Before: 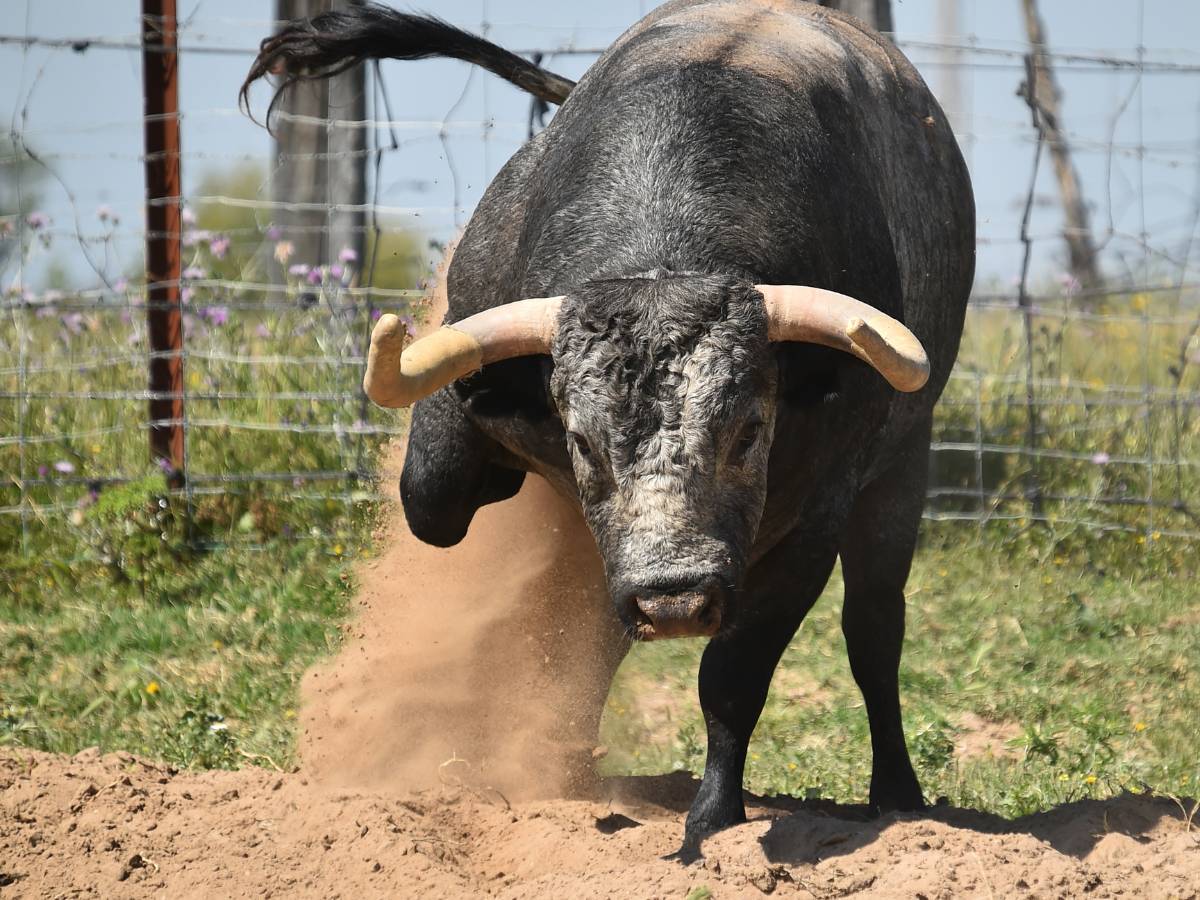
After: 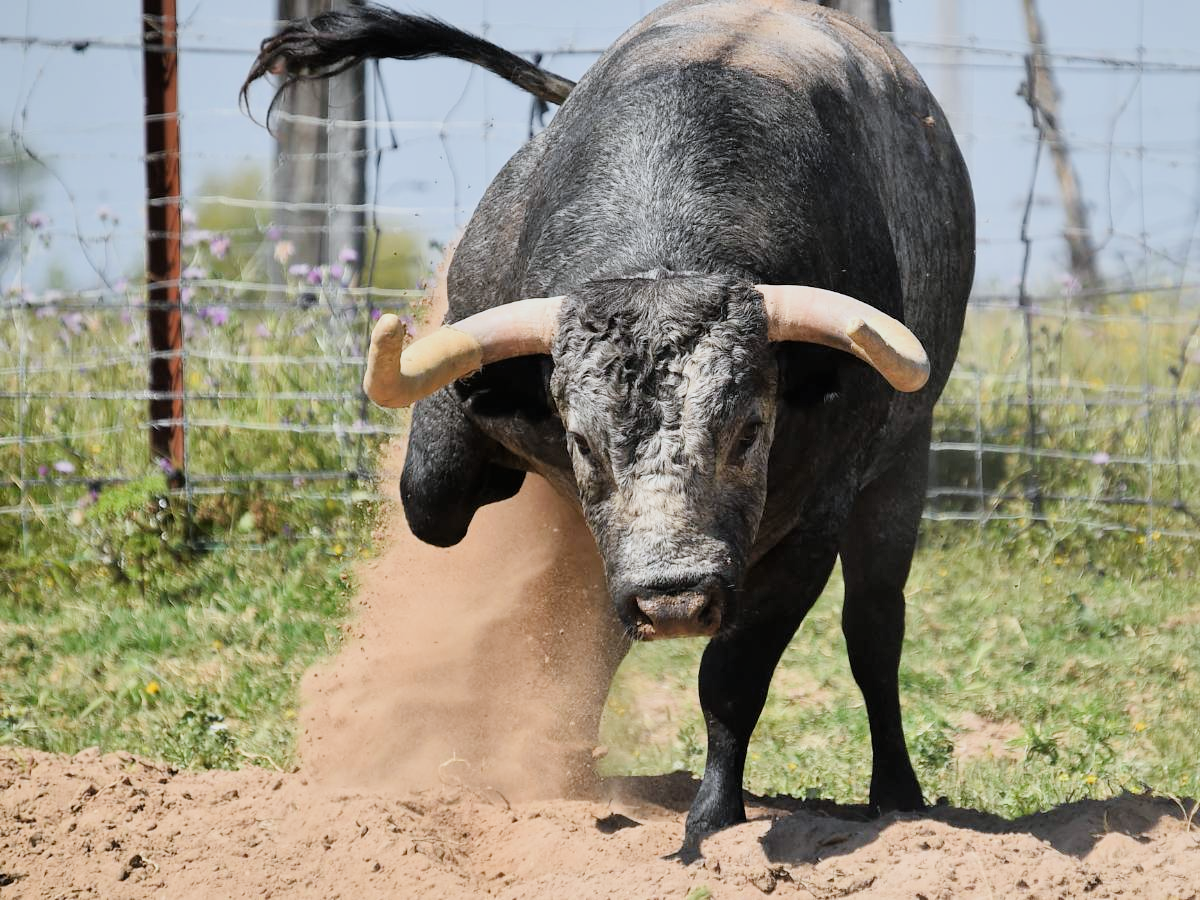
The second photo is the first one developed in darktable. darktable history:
filmic rgb: black relative exposure -7.65 EV, white relative exposure 4.56 EV, hardness 3.61
white balance: red 0.976, blue 1.04
exposure: black level correction 0, exposure 0.6 EV, compensate highlight preservation false
tone equalizer: on, module defaults
local contrast: mode bilateral grid, contrast 10, coarseness 25, detail 115%, midtone range 0.2
